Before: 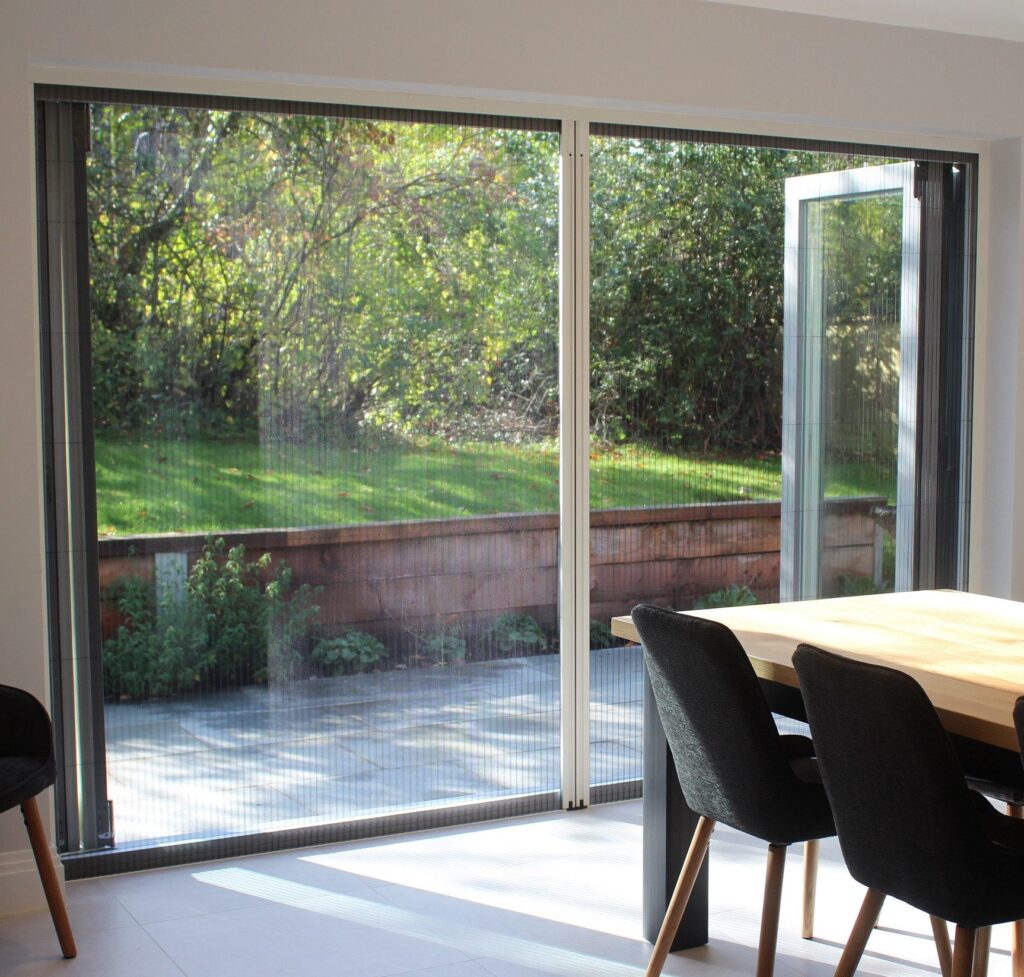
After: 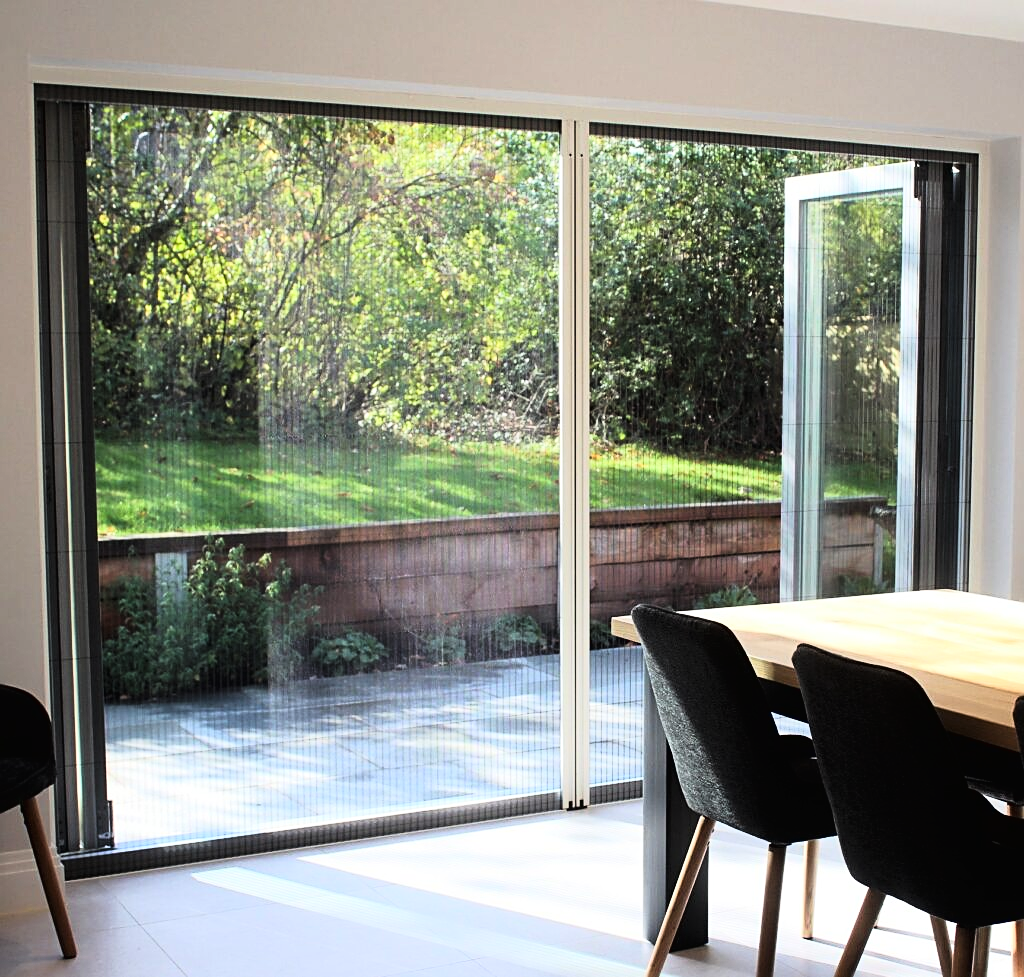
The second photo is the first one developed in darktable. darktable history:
sharpen: on, module defaults
tone curve: curves: ch0 [(0.016, 0.011) (0.084, 0.026) (0.469, 0.508) (0.721, 0.862) (1, 1)], color space Lab, linked channels, preserve colors none
